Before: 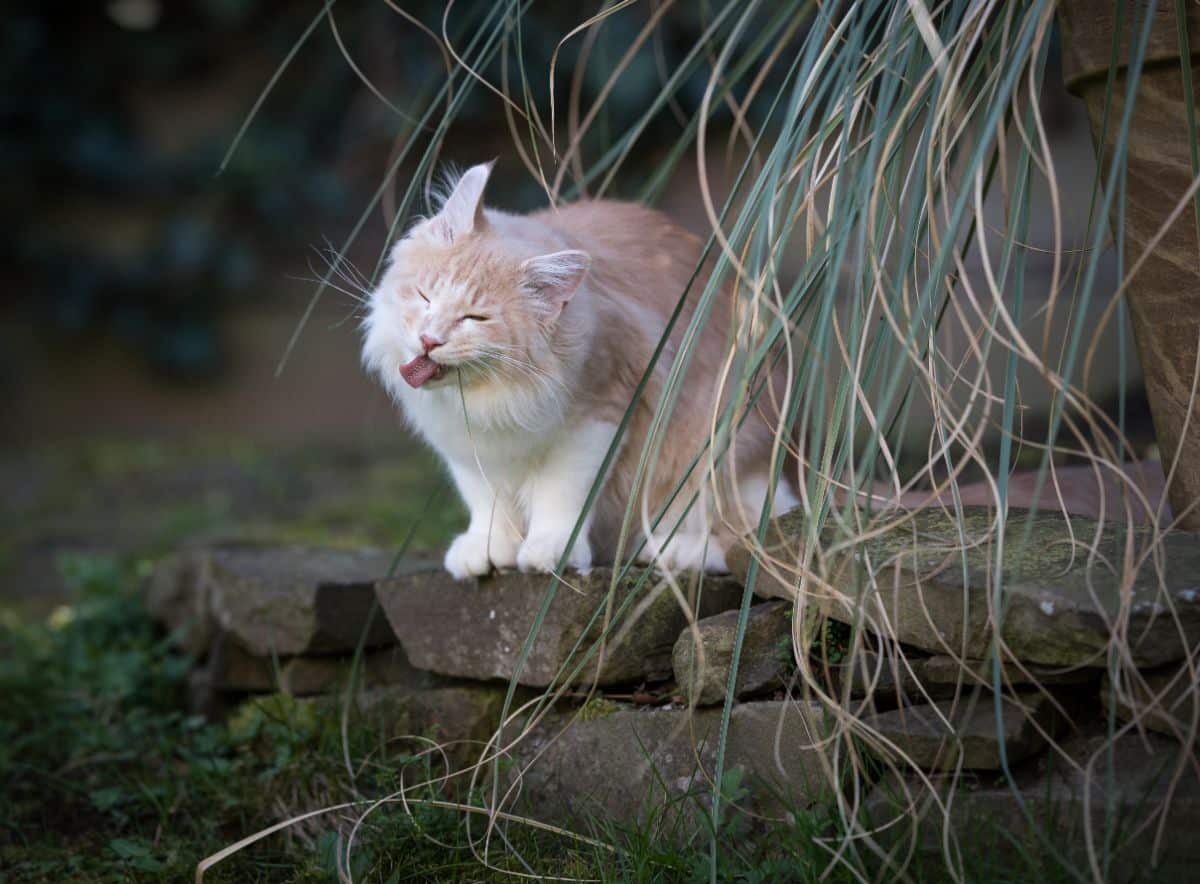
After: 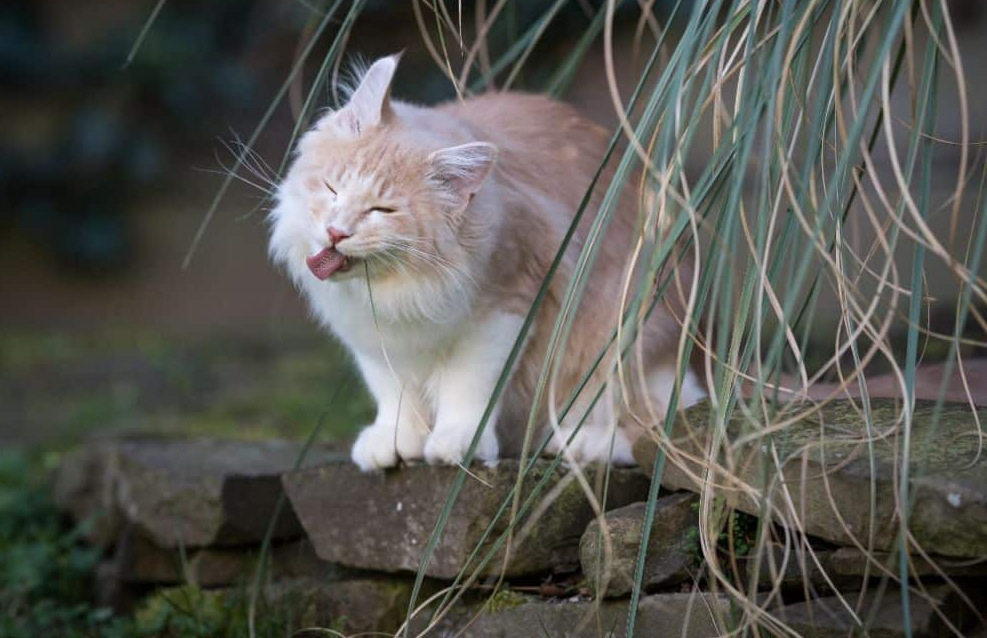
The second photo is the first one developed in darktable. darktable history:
crop: left 7.75%, top 12.319%, right 9.933%, bottom 15.413%
